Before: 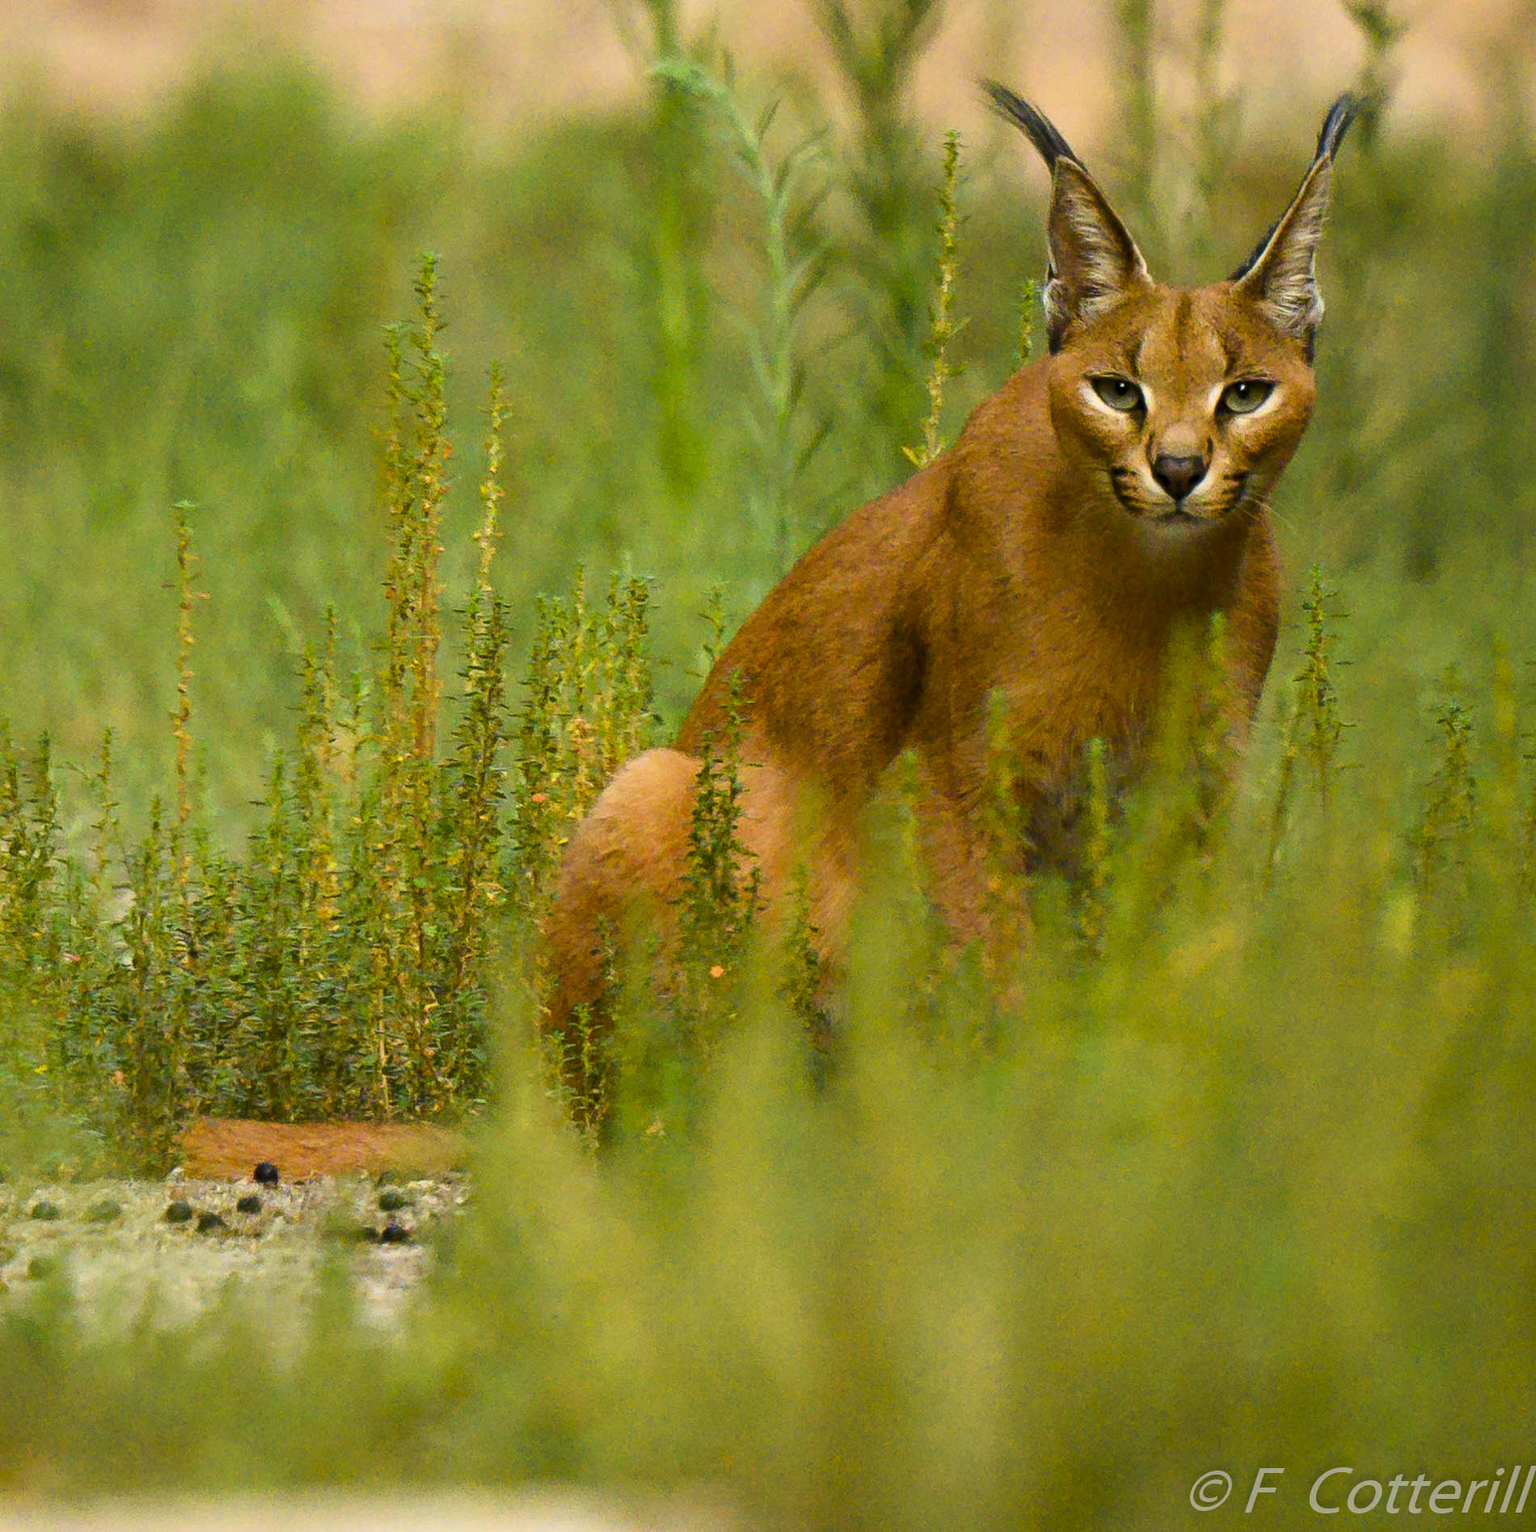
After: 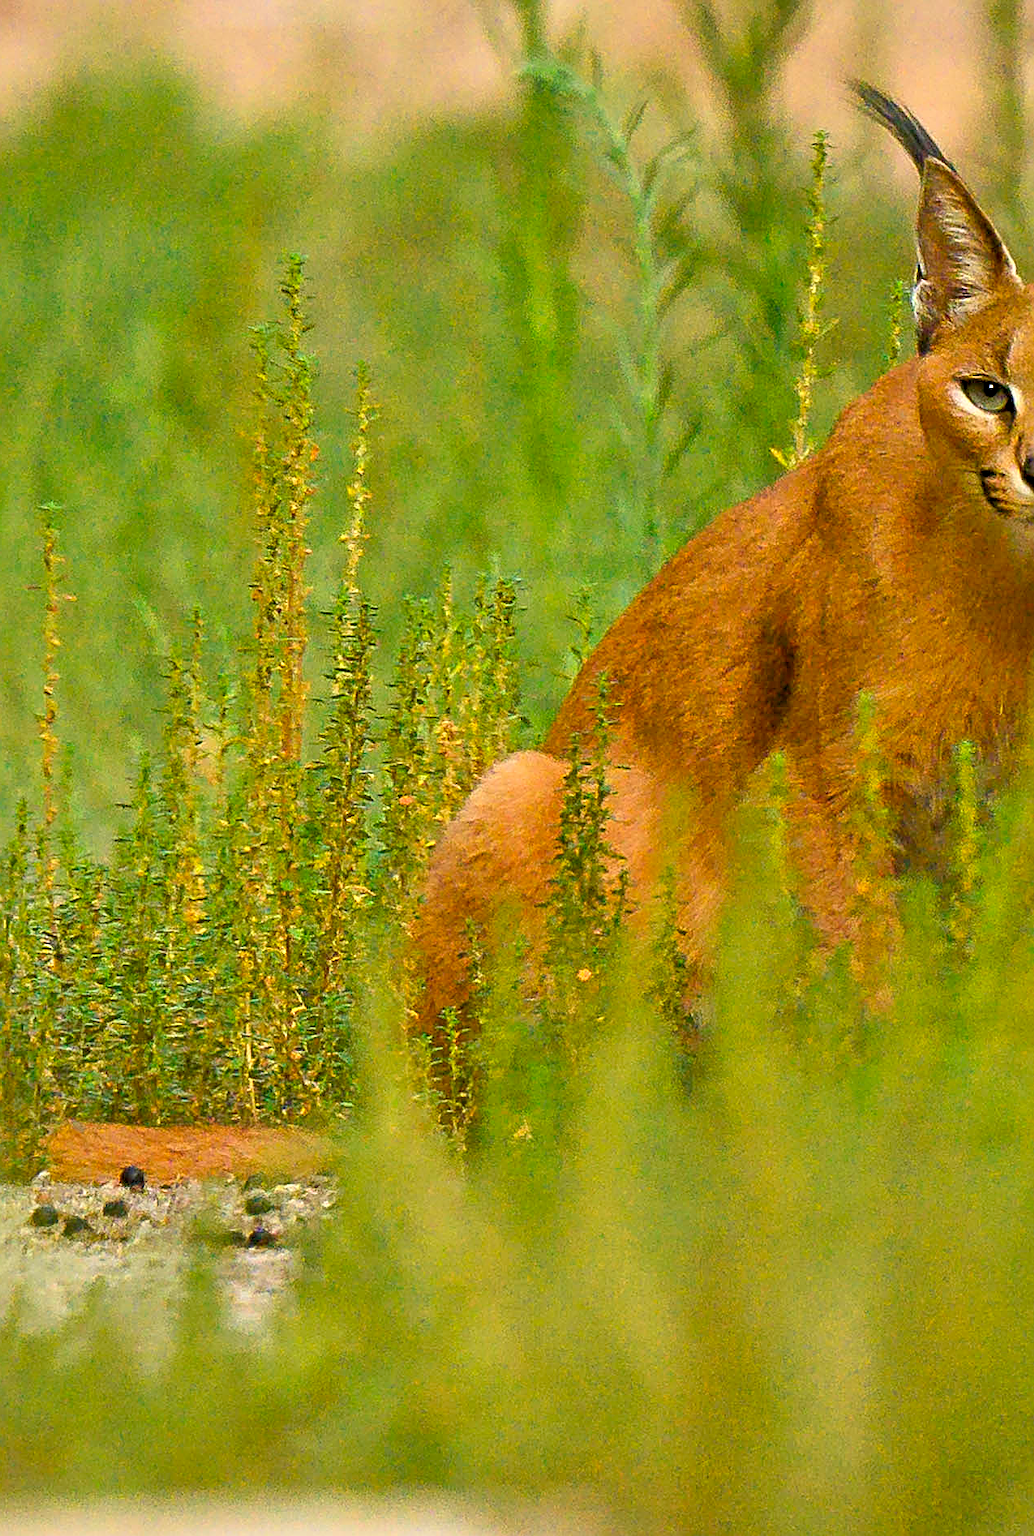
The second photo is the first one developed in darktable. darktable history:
sharpen: amount 1.003
tone equalizer: -7 EV 0.156 EV, -6 EV 0.602 EV, -5 EV 1.19 EV, -4 EV 1.32 EV, -3 EV 1.16 EV, -2 EV 0.6 EV, -1 EV 0.158 EV
crop and rotate: left 8.835%, right 23.956%
color zones: curves: ch0 [(0.25, 0.5) (0.636, 0.25) (0.75, 0.5)]
